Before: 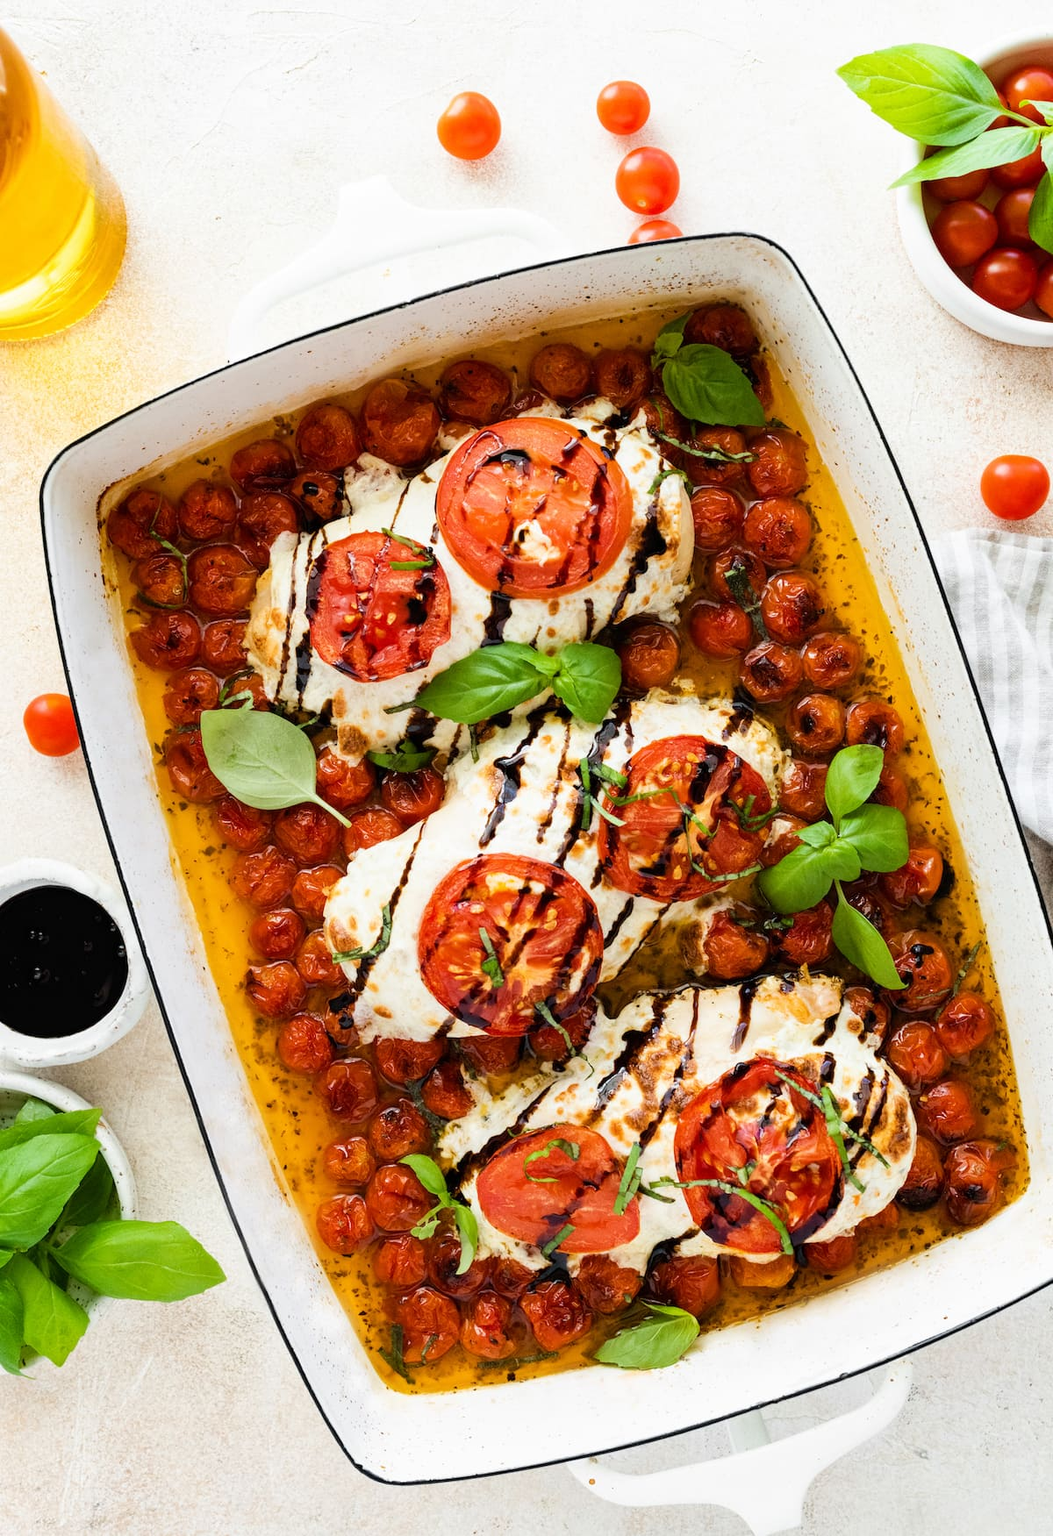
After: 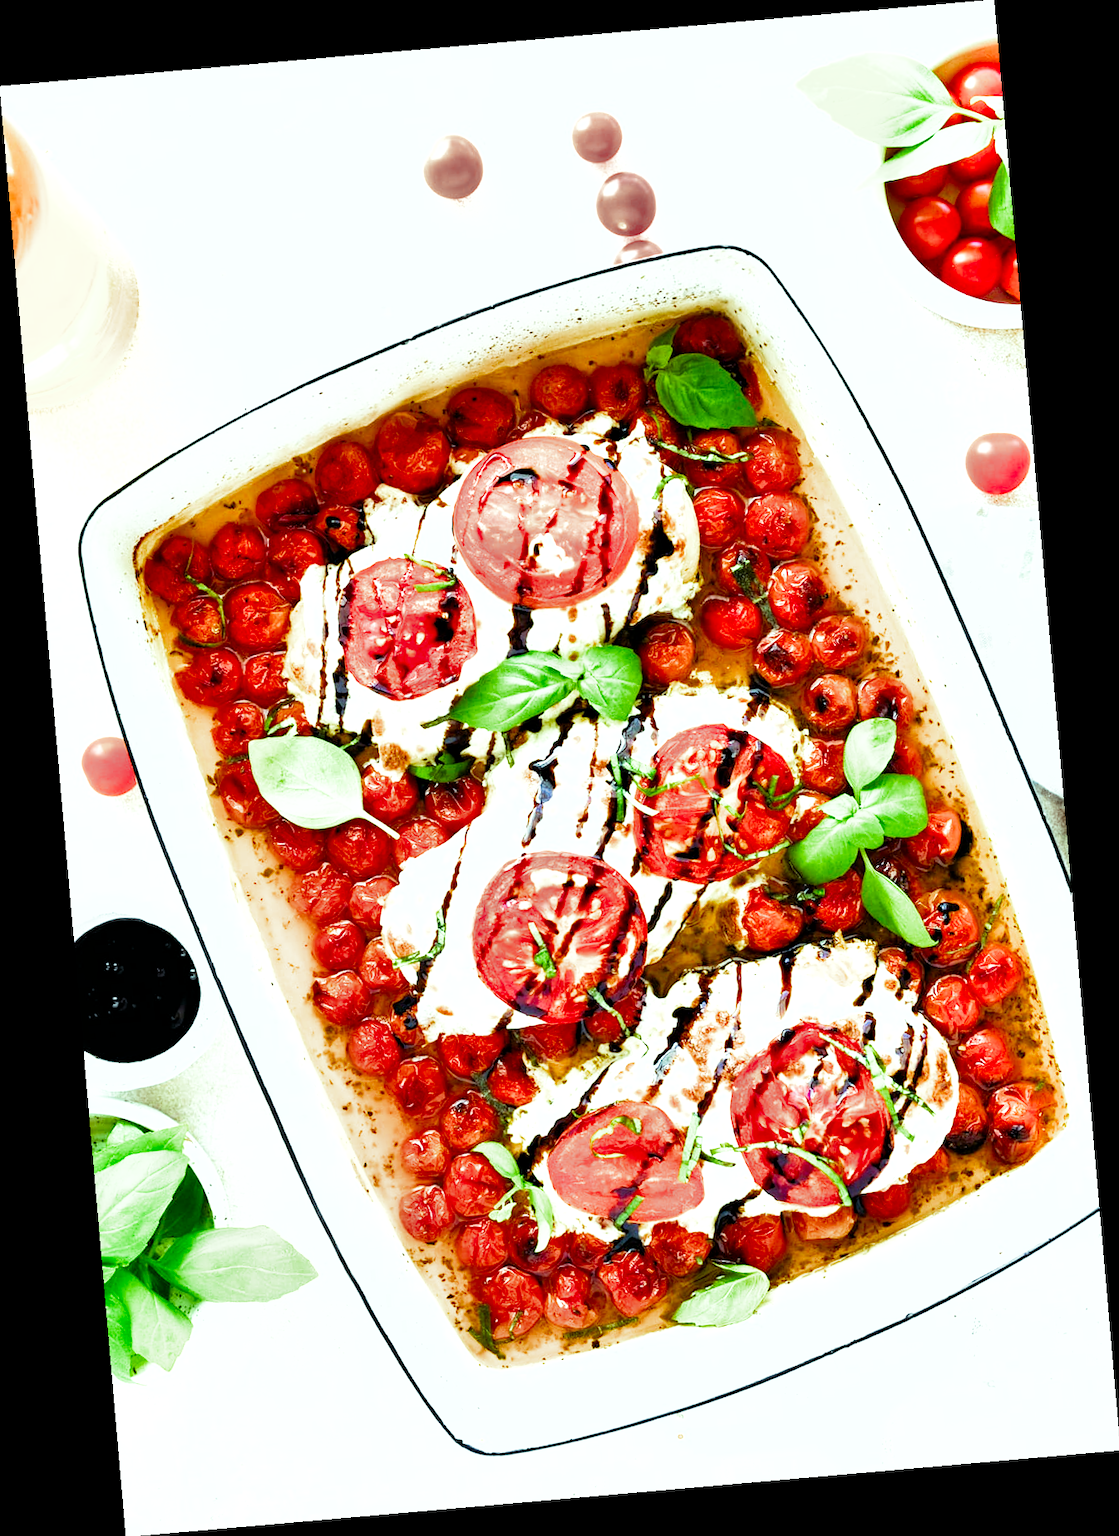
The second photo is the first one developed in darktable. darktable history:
shadows and highlights: highlights color adjustment 0%, soften with gaussian
exposure: black level correction 0.001, exposure 0.5 EV, compensate exposure bias true, compensate highlight preservation false
rotate and perspective: rotation -4.98°, automatic cropping off
filmic rgb: middle gray luminance 9.23%, black relative exposure -10.55 EV, white relative exposure 3.45 EV, threshold 6 EV, target black luminance 0%, hardness 5.98, latitude 59.69%, contrast 1.087, highlights saturation mix 5%, shadows ↔ highlights balance 29.23%, add noise in highlights 0, color science v3 (2019), use custom middle-gray values true, iterations of high-quality reconstruction 0, contrast in highlights soft, enable highlight reconstruction true
contrast brightness saturation: saturation 0.5
color balance: mode lift, gamma, gain (sRGB), lift [0.997, 0.979, 1.021, 1.011], gamma [1, 1.084, 0.916, 0.998], gain [1, 0.87, 1.13, 1.101], contrast 4.55%, contrast fulcrum 38.24%, output saturation 104.09%
